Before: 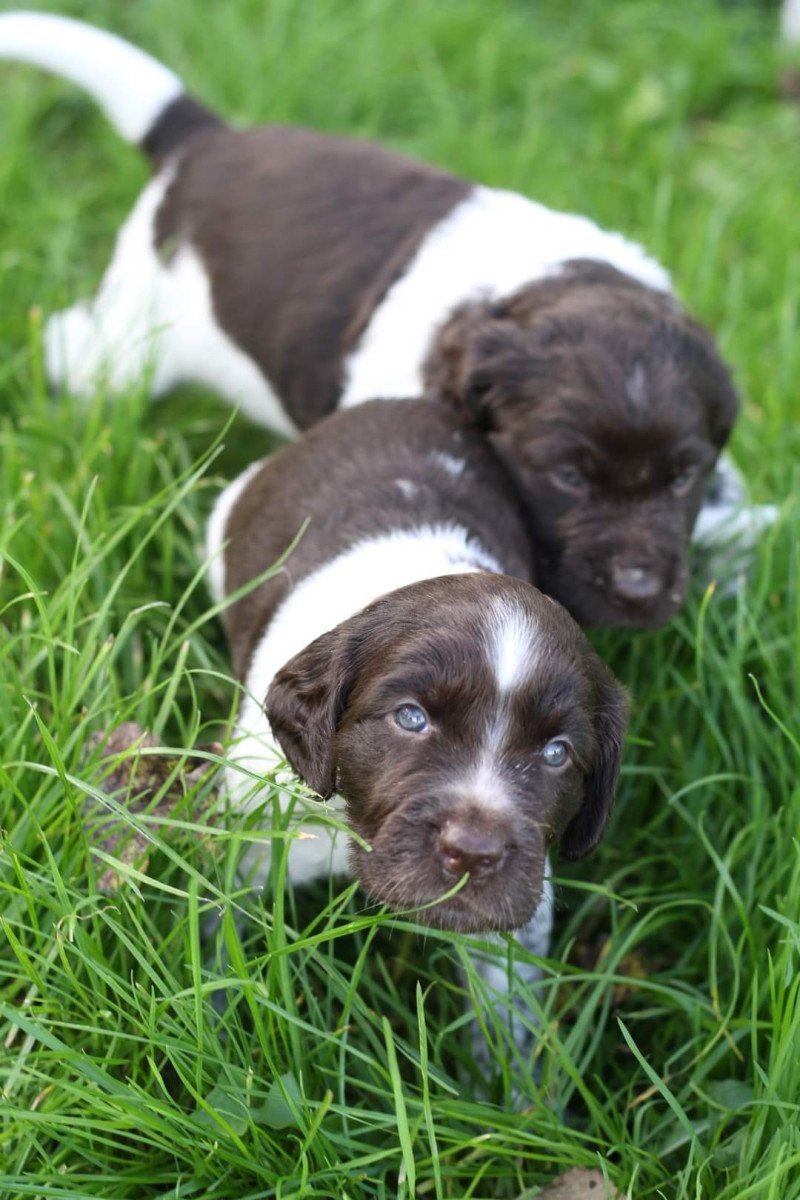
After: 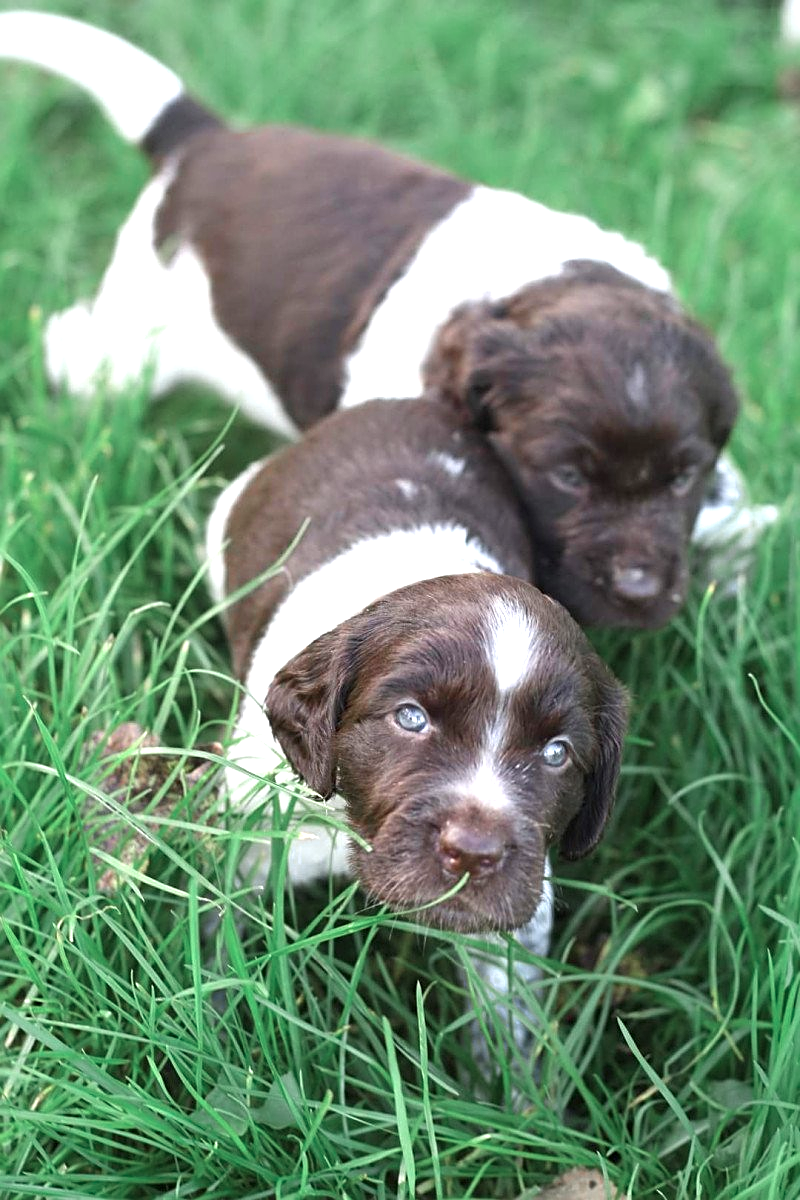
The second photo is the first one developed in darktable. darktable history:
sharpen: on, module defaults
exposure: exposure 0.605 EV, compensate highlight preservation false
color zones: curves: ch0 [(0, 0.466) (0.128, 0.466) (0.25, 0.5) (0.375, 0.456) (0.5, 0.5) (0.625, 0.5) (0.737, 0.652) (0.875, 0.5)]; ch1 [(0, 0.603) (0.125, 0.618) (0.261, 0.348) (0.372, 0.353) (0.497, 0.363) (0.611, 0.45) (0.731, 0.427) (0.875, 0.518) (0.998, 0.652)]; ch2 [(0, 0.559) (0.125, 0.451) (0.253, 0.564) (0.37, 0.578) (0.5, 0.466) (0.625, 0.471) (0.731, 0.471) (0.88, 0.485)]
